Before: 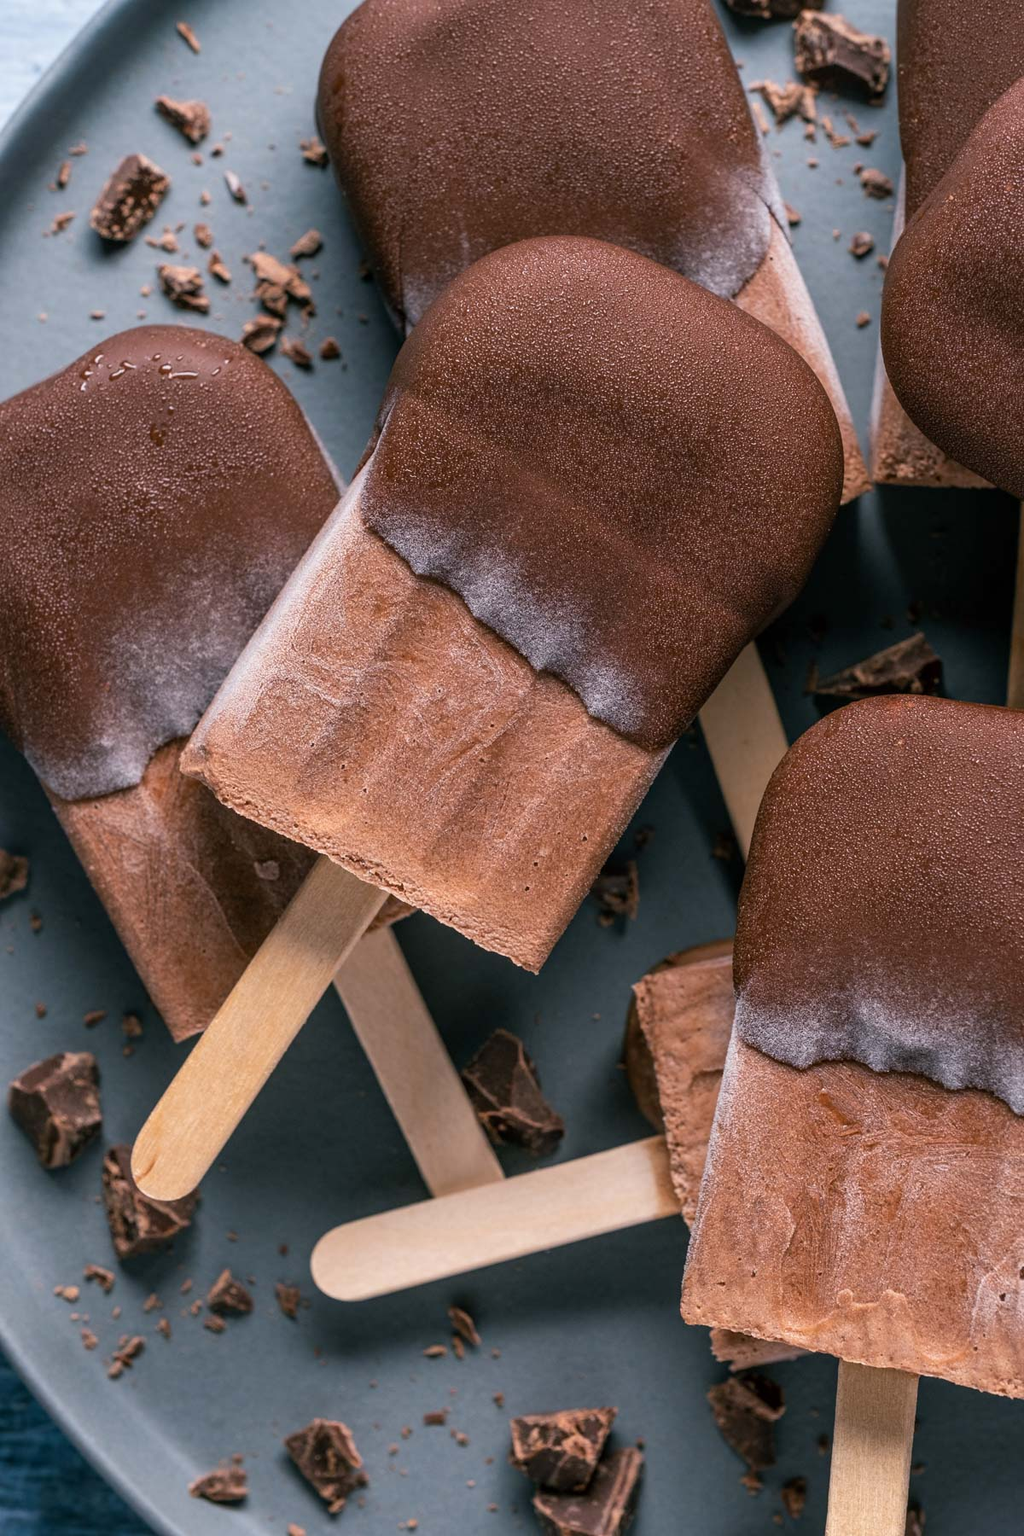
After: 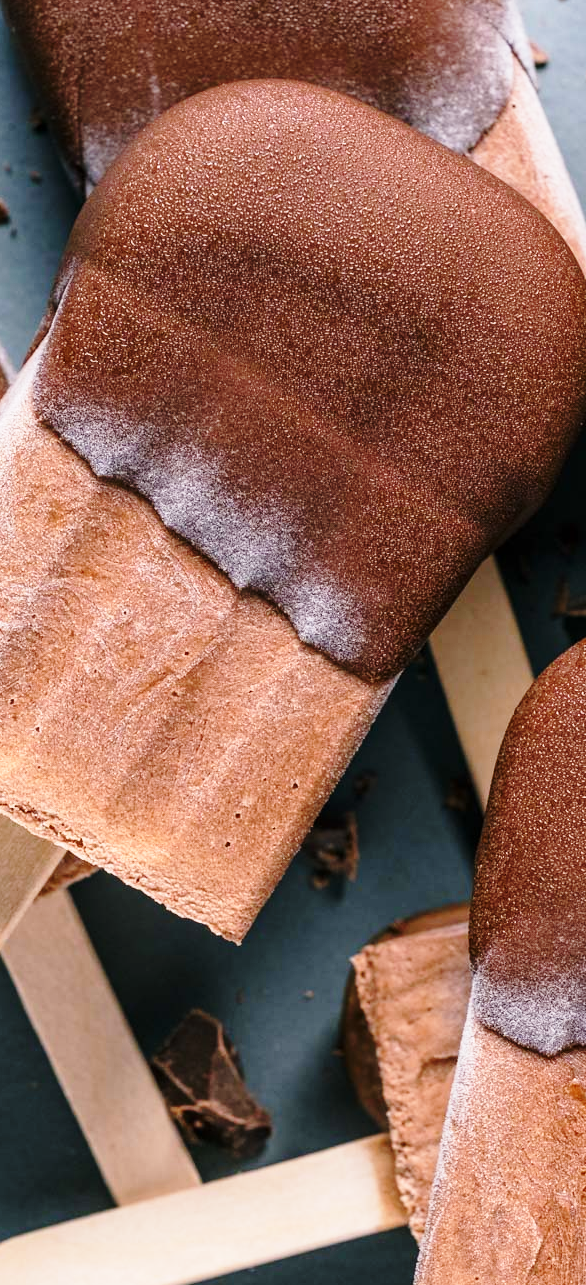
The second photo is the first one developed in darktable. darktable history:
crop: left 32.549%, top 11%, right 18.588%, bottom 17.565%
base curve: curves: ch0 [(0, 0) (0.028, 0.03) (0.121, 0.232) (0.46, 0.748) (0.859, 0.968) (1, 1)], preserve colors none
